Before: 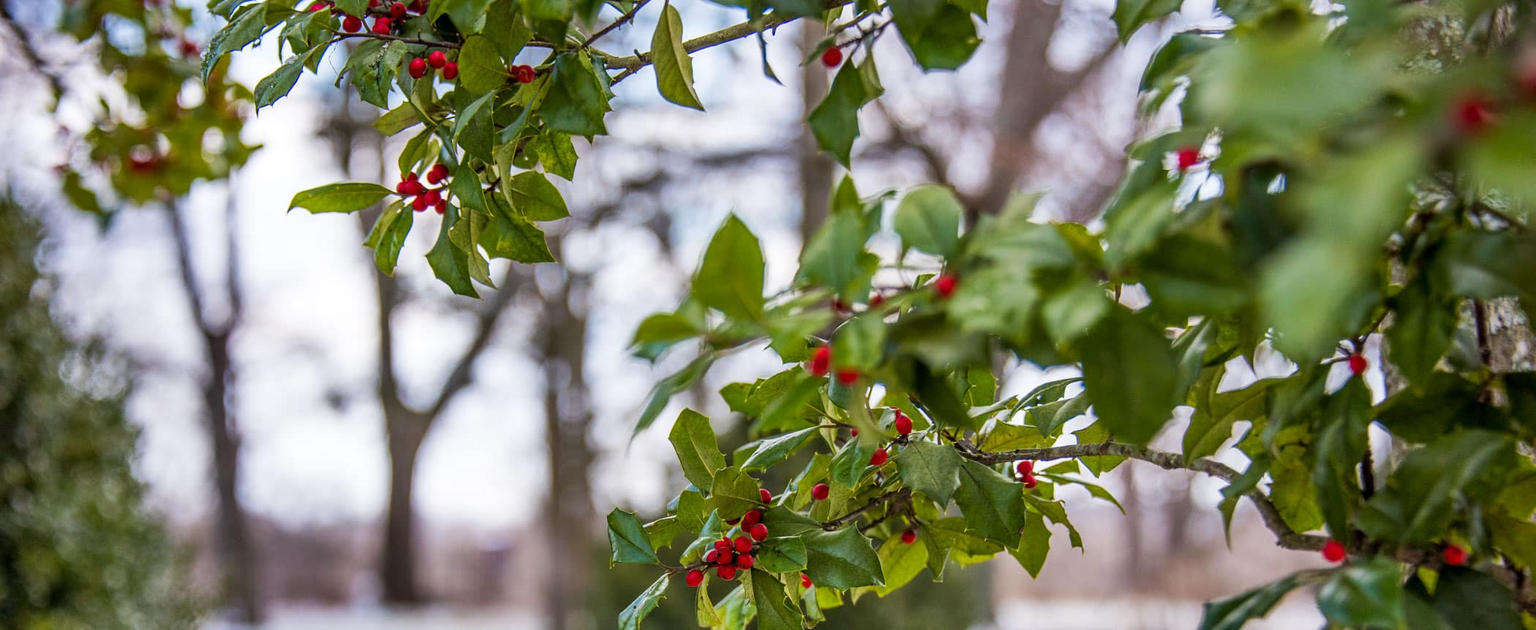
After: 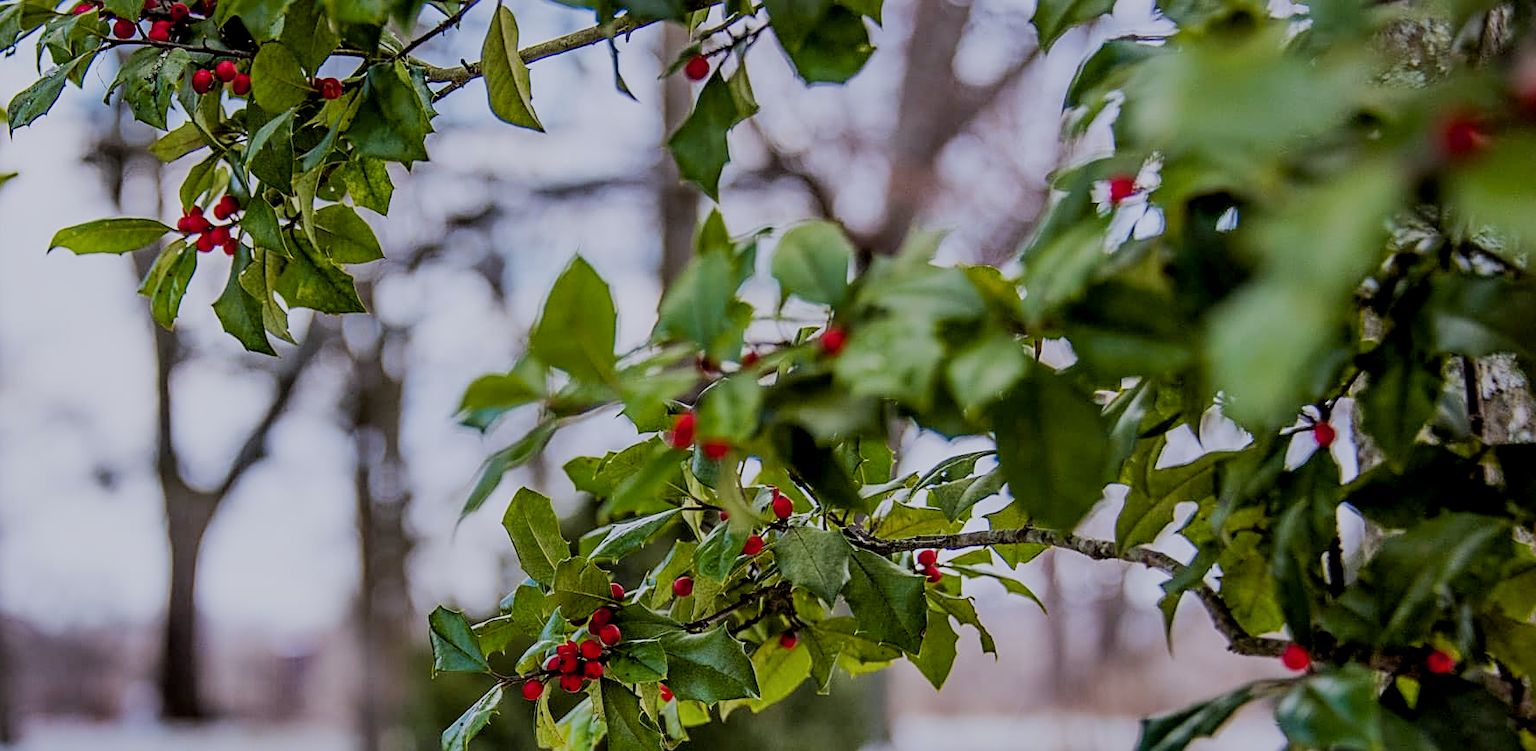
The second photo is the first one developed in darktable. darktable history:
exposure: black level correction 0.009, exposure -0.159 EV, compensate highlight preservation false
filmic rgb: black relative exposure -7.15 EV, white relative exposure 5.36 EV, hardness 3.02
color calibration: illuminant as shot in camera, x 0.358, y 0.373, temperature 4628.91 K
local contrast: mode bilateral grid, contrast 100, coarseness 100, detail 108%, midtone range 0.2
sharpen: on, module defaults
crop: left 16.145%
